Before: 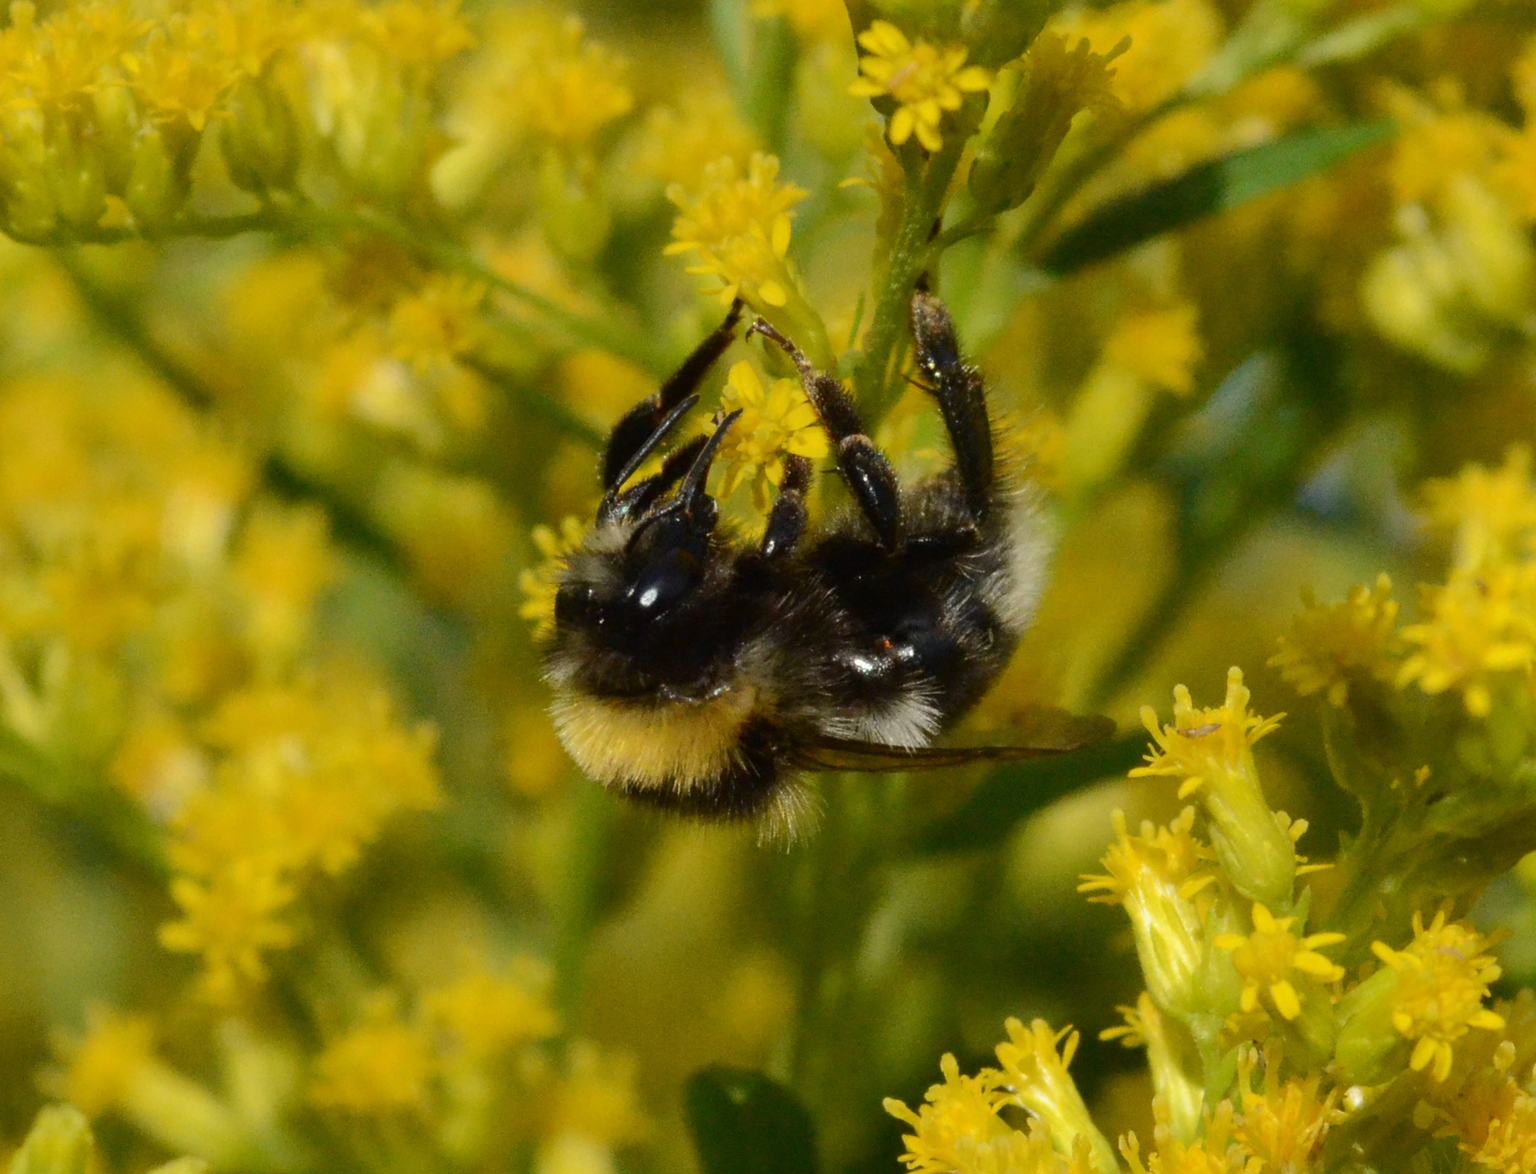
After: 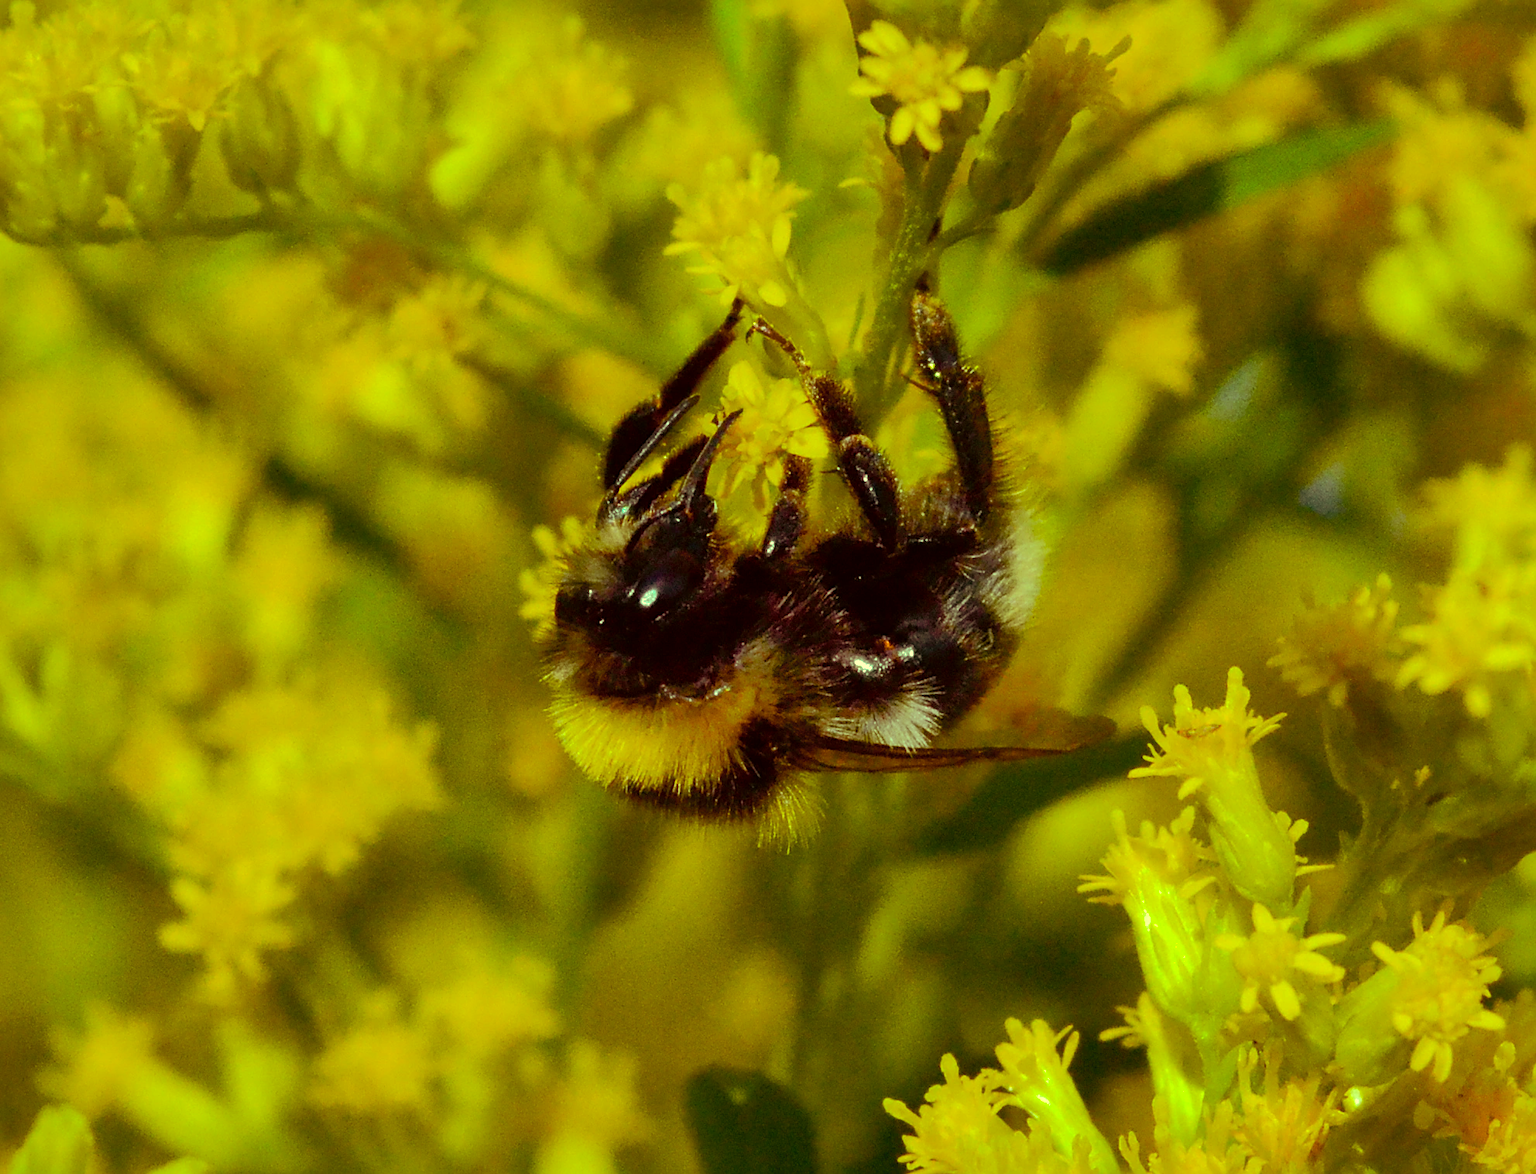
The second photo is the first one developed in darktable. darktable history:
shadows and highlights: on, module defaults
color correction: highlights a* 18.63, highlights b* 34.8, shadows a* 1.72, shadows b* 6.19, saturation 1.01
tone curve: curves: ch0 [(0, 0) (0.822, 0.825) (0.994, 0.955)]; ch1 [(0, 0) (0.226, 0.261) (0.383, 0.397) (0.46, 0.46) (0.498, 0.501) (0.524, 0.543) (0.578, 0.575) (1, 1)]; ch2 [(0, 0) (0.438, 0.456) (0.5, 0.495) (0.547, 0.515) (0.597, 0.58) (0.629, 0.603) (1, 1)], color space Lab, independent channels, preserve colors none
color balance rgb: power › chroma 0.315%, power › hue 24.12°, highlights gain › chroma 7.562%, highlights gain › hue 183.58°, perceptual saturation grading › global saturation 30.133%, perceptual brilliance grading › highlights 10.254%, perceptual brilliance grading › shadows -4.694%
sharpen: on, module defaults
tone equalizer: edges refinement/feathering 500, mask exposure compensation -1.57 EV, preserve details no
